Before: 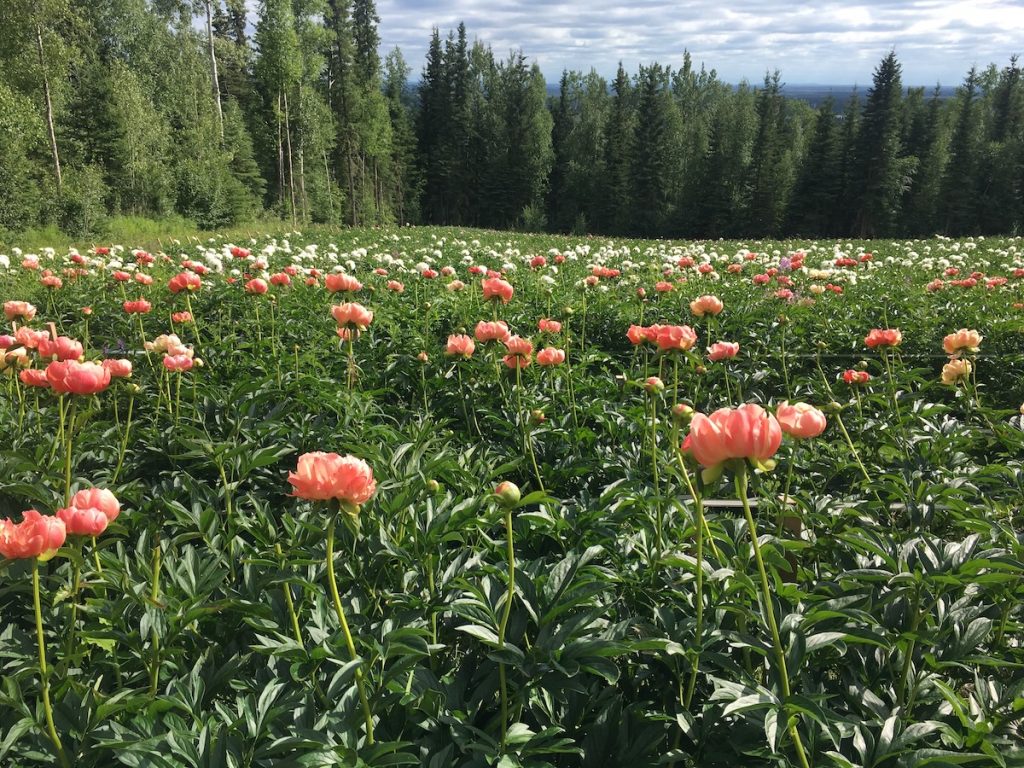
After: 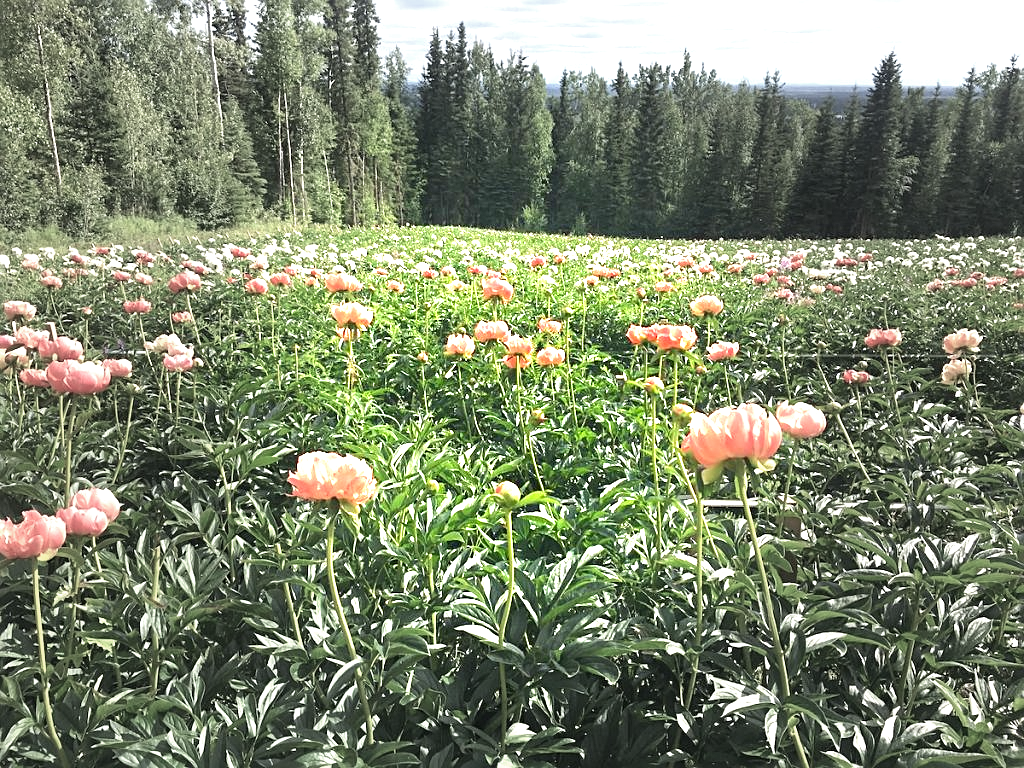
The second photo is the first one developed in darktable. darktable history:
vignetting: fall-off start 31.97%, fall-off radius 33.86%, unbound false
sharpen: amount 0.464
exposure: black level correction 0, exposure 1.979 EV, compensate highlight preservation false
